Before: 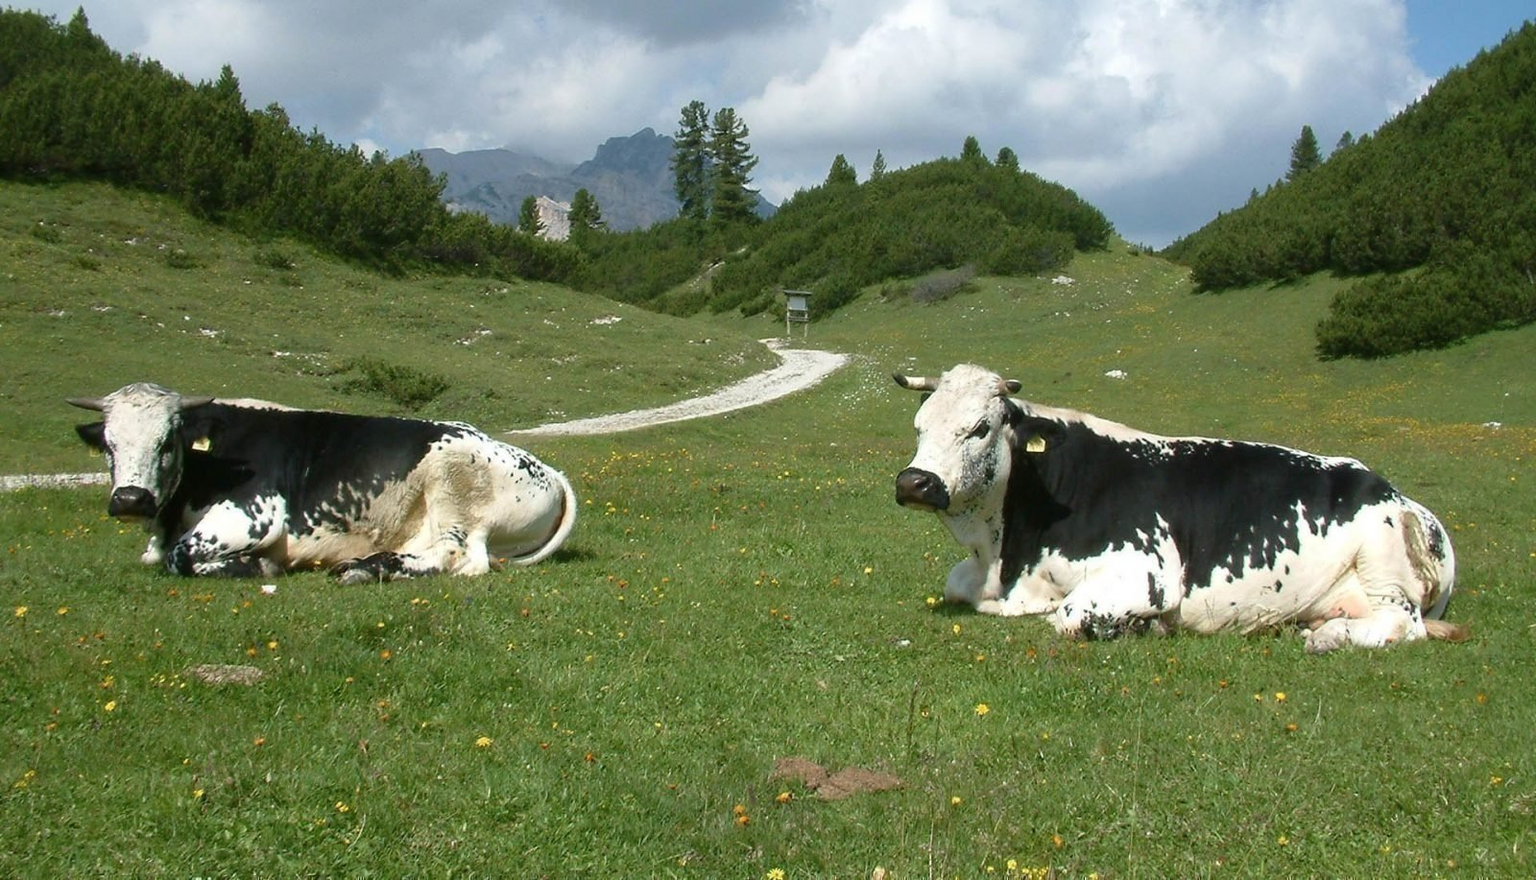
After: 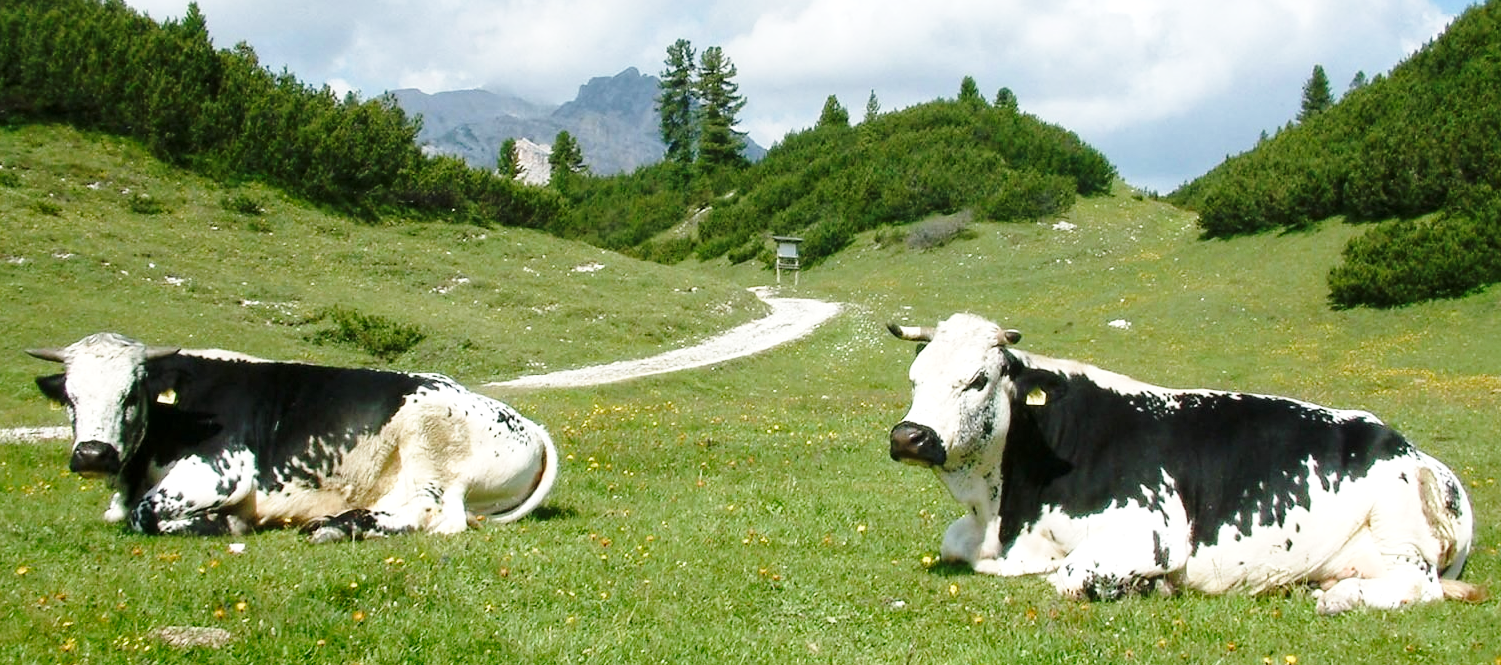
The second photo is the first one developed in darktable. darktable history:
crop: left 2.737%, top 7.287%, right 3.421%, bottom 20.179%
local contrast: highlights 100%, shadows 100%, detail 120%, midtone range 0.2
base curve: curves: ch0 [(0, 0) (0.028, 0.03) (0.121, 0.232) (0.46, 0.748) (0.859, 0.968) (1, 1)], preserve colors none
